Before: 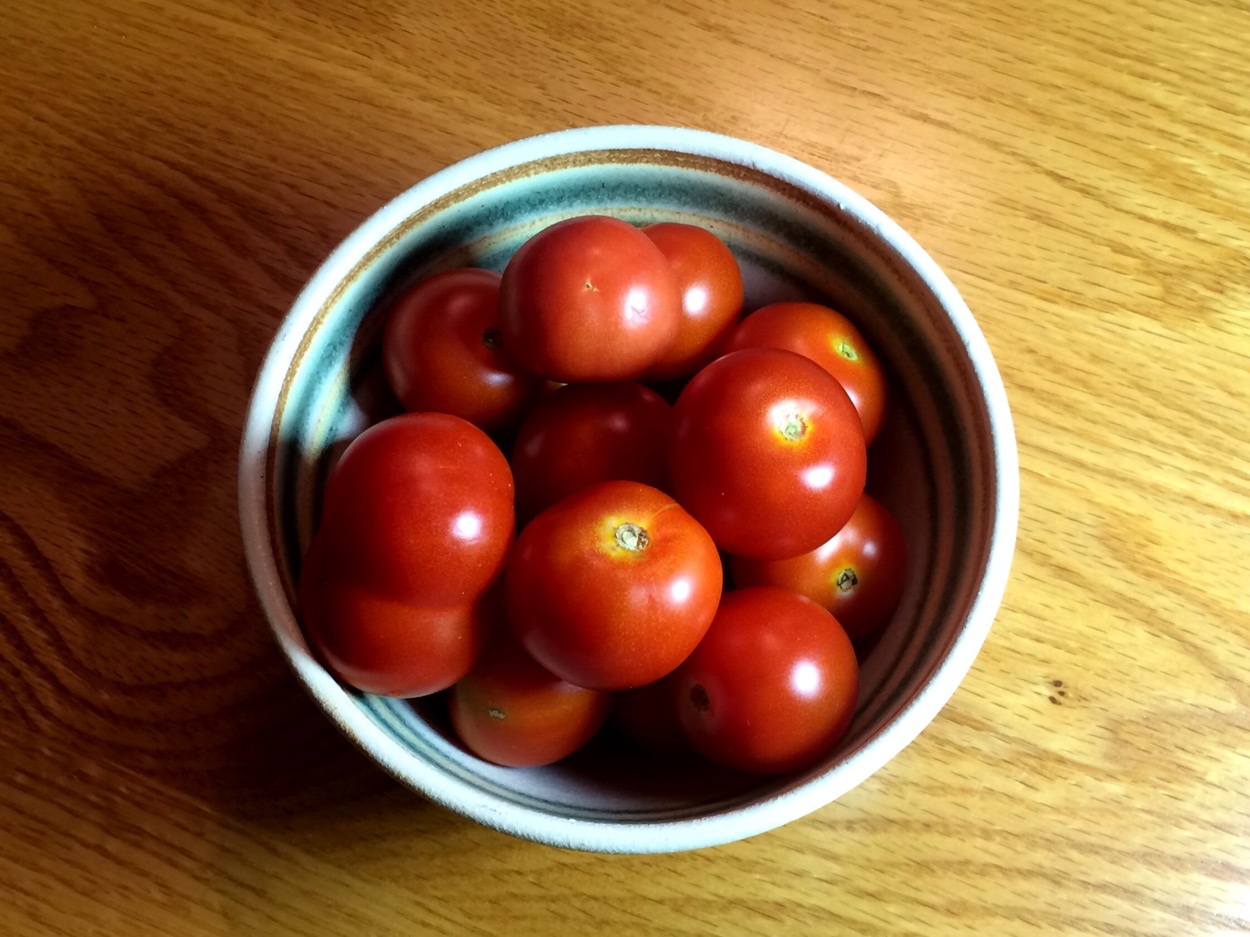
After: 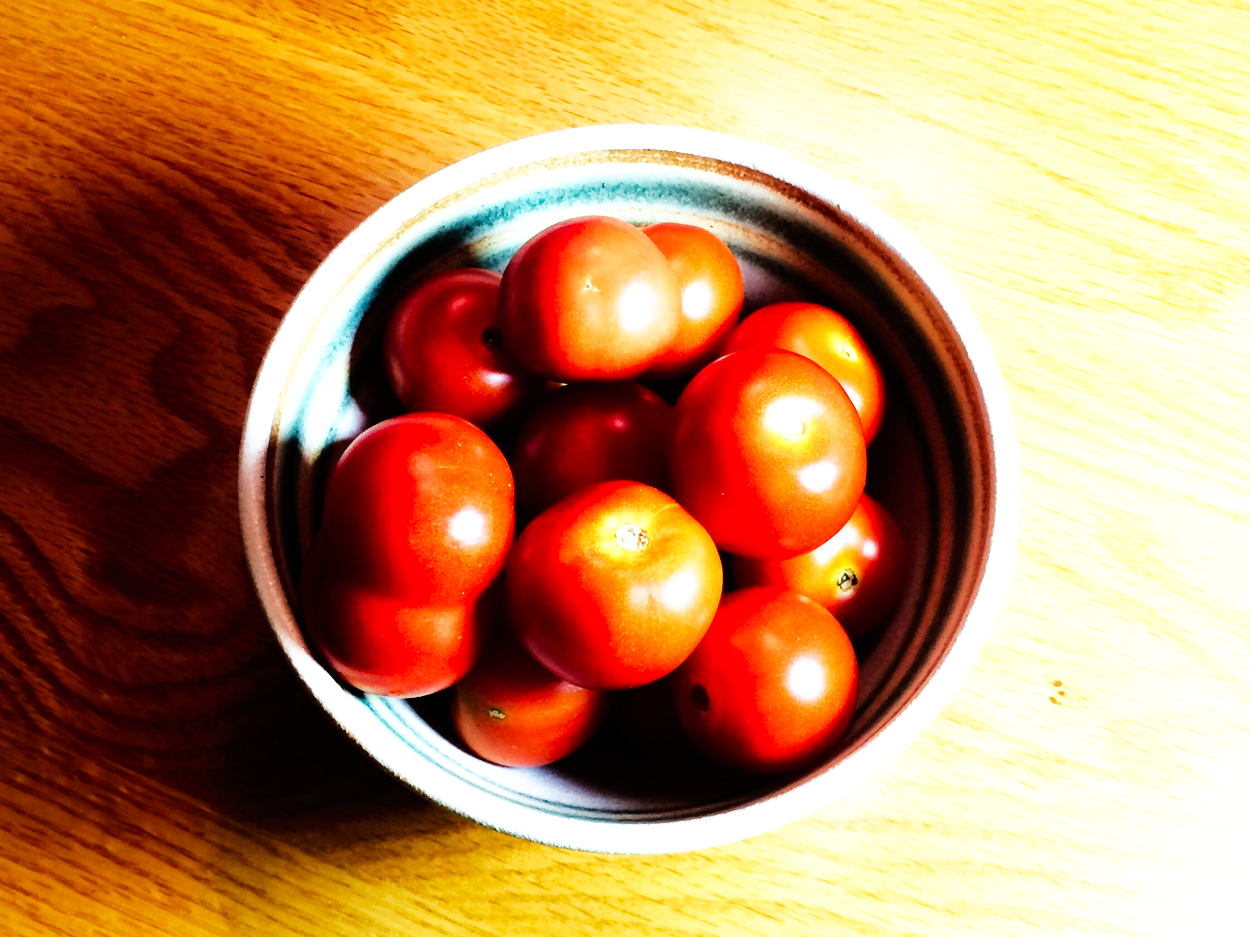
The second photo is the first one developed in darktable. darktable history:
tone equalizer: -8 EV -0.765 EV, -7 EV -0.735 EV, -6 EV -0.587 EV, -5 EV -0.379 EV, -3 EV 0.402 EV, -2 EV 0.6 EV, -1 EV 0.676 EV, +0 EV 0.737 EV
base curve: curves: ch0 [(0, 0) (0.007, 0.004) (0.027, 0.03) (0.046, 0.07) (0.207, 0.54) (0.442, 0.872) (0.673, 0.972) (1, 1)], preserve colors none
